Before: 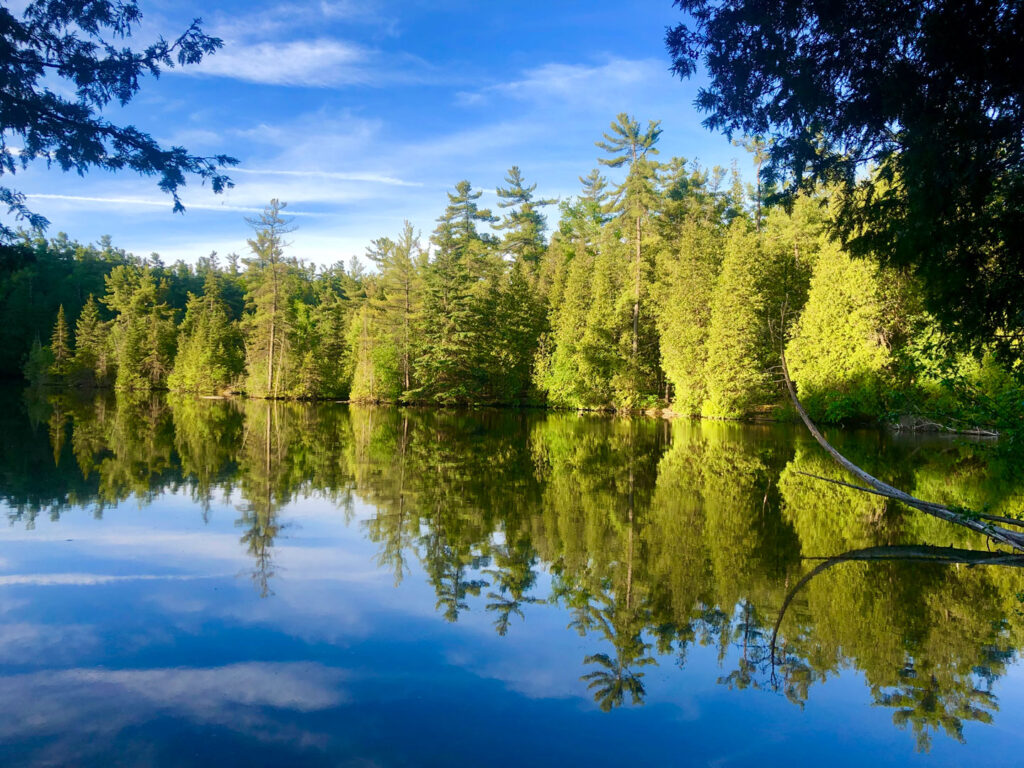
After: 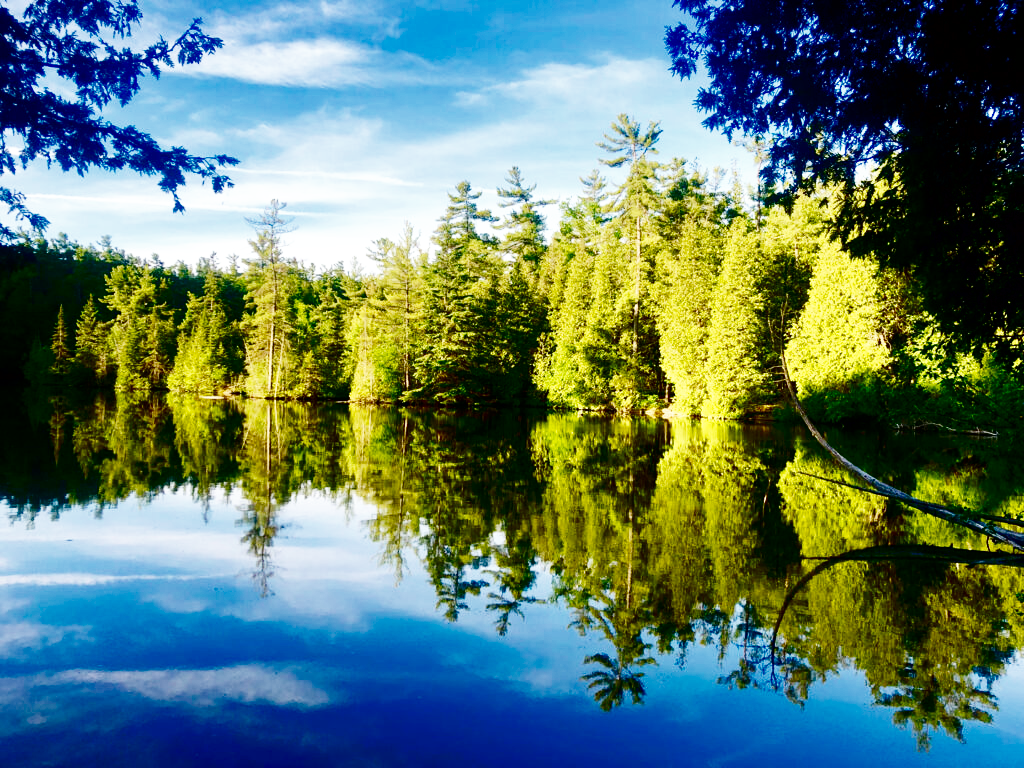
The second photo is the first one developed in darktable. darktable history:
contrast brightness saturation: contrast 0.09, brightness -0.59, saturation 0.17
base curve: curves: ch0 [(0, 0.003) (0.001, 0.002) (0.006, 0.004) (0.02, 0.022) (0.048, 0.086) (0.094, 0.234) (0.162, 0.431) (0.258, 0.629) (0.385, 0.8) (0.548, 0.918) (0.751, 0.988) (1, 1)], preserve colors none
